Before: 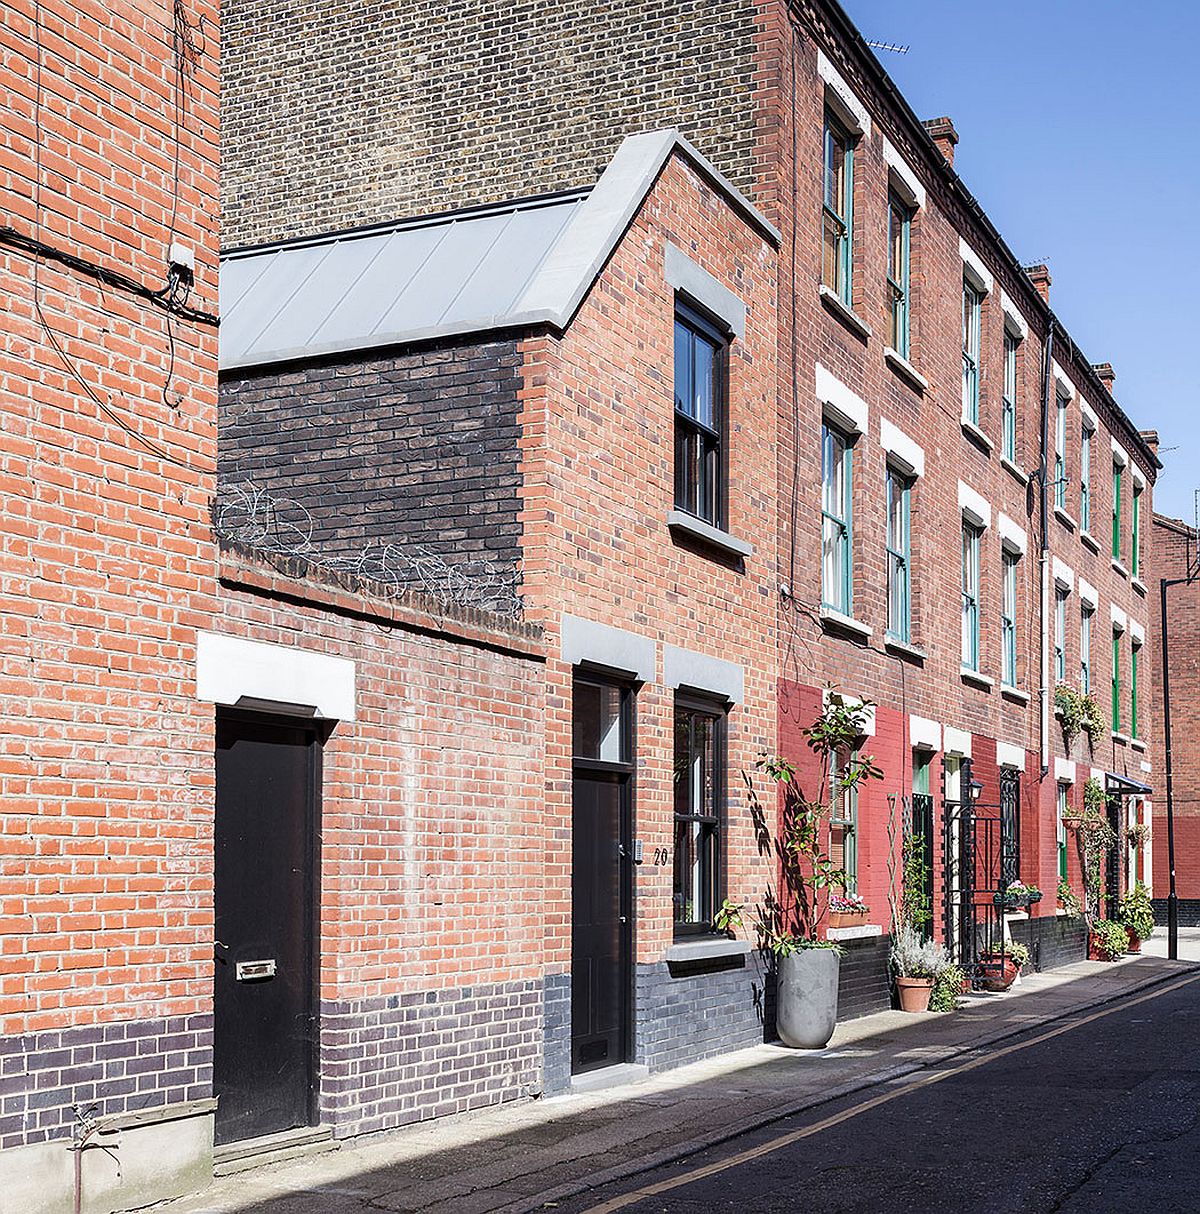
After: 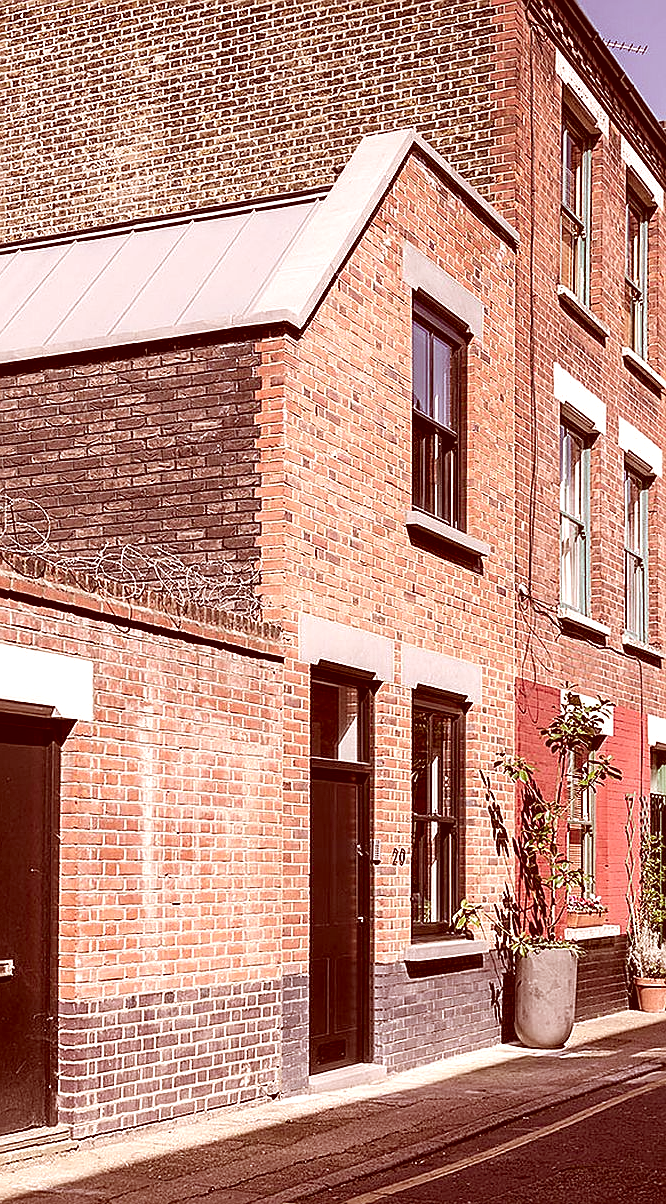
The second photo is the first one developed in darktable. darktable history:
base curve: preserve colors none
color correction: highlights a* 9.34, highlights b* 9, shadows a* 39.72, shadows b* 39.93, saturation 0.783
exposure: exposure 0.294 EV, compensate highlight preservation false
crop: left 21.859%, right 22.048%, bottom 0.015%
sharpen: on, module defaults
